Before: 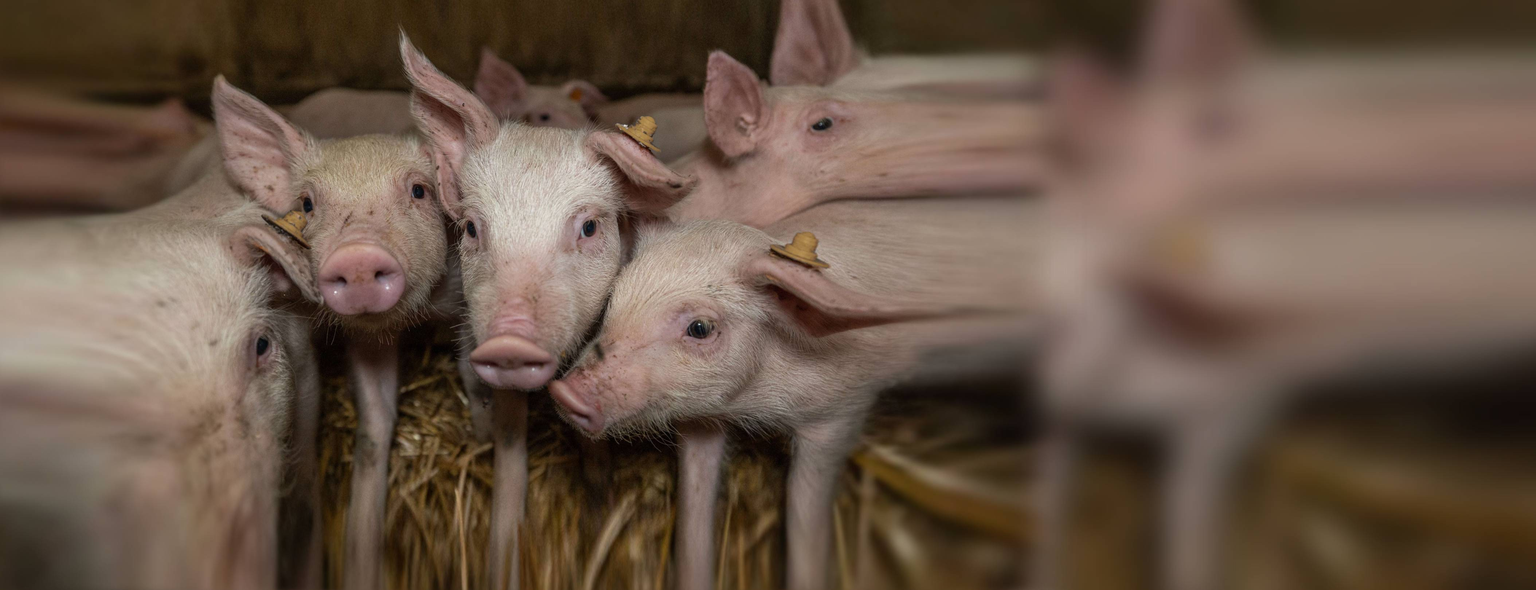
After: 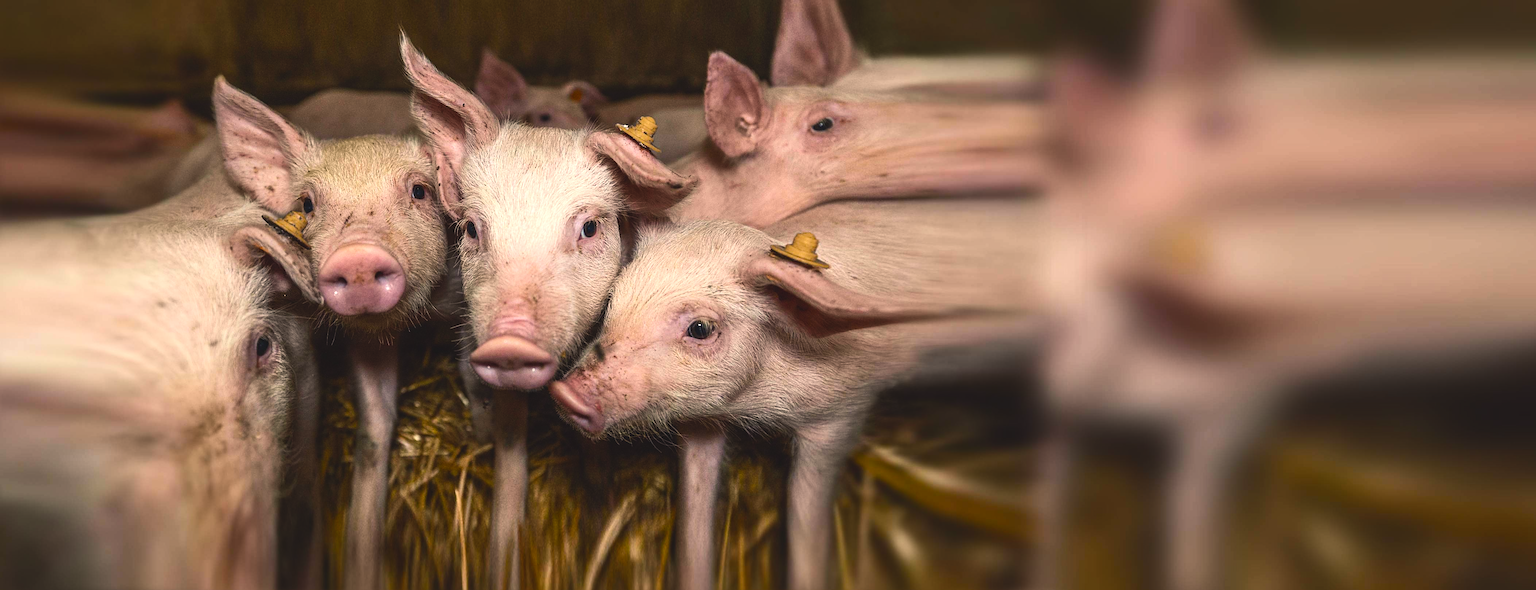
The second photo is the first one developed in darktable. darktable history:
base curve: curves: ch0 [(0, 0) (0.666, 0.806) (1, 1)]
sharpen: on, module defaults
tone equalizer: -8 EV -0.75 EV, -7 EV -0.7 EV, -6 EV -0.6 EV, -5 EV -0.4 EV, -3 EV 0.4 EV, -2 EV 0.6 EV, -1 EV 0.7 EV, +0 EV 0.75 EV, edges refinement/feathering 500, mask exposure compensation -1.57 EV, preserve details no
color balance rgb: shadows lift › chroma 2%, shadows lift › hue 247.2°, power › chroma 0.3%, power › hue 25.2°, highlights gain › chroma 3%, highlights gain › hue 60°, global offset › luminance 0.75%, perceptual saturation grading › global saturation 20%, perceptual saturation grading › highlights -20%, perceptual saturation grading › shadows 30%, global vibrance 20%
